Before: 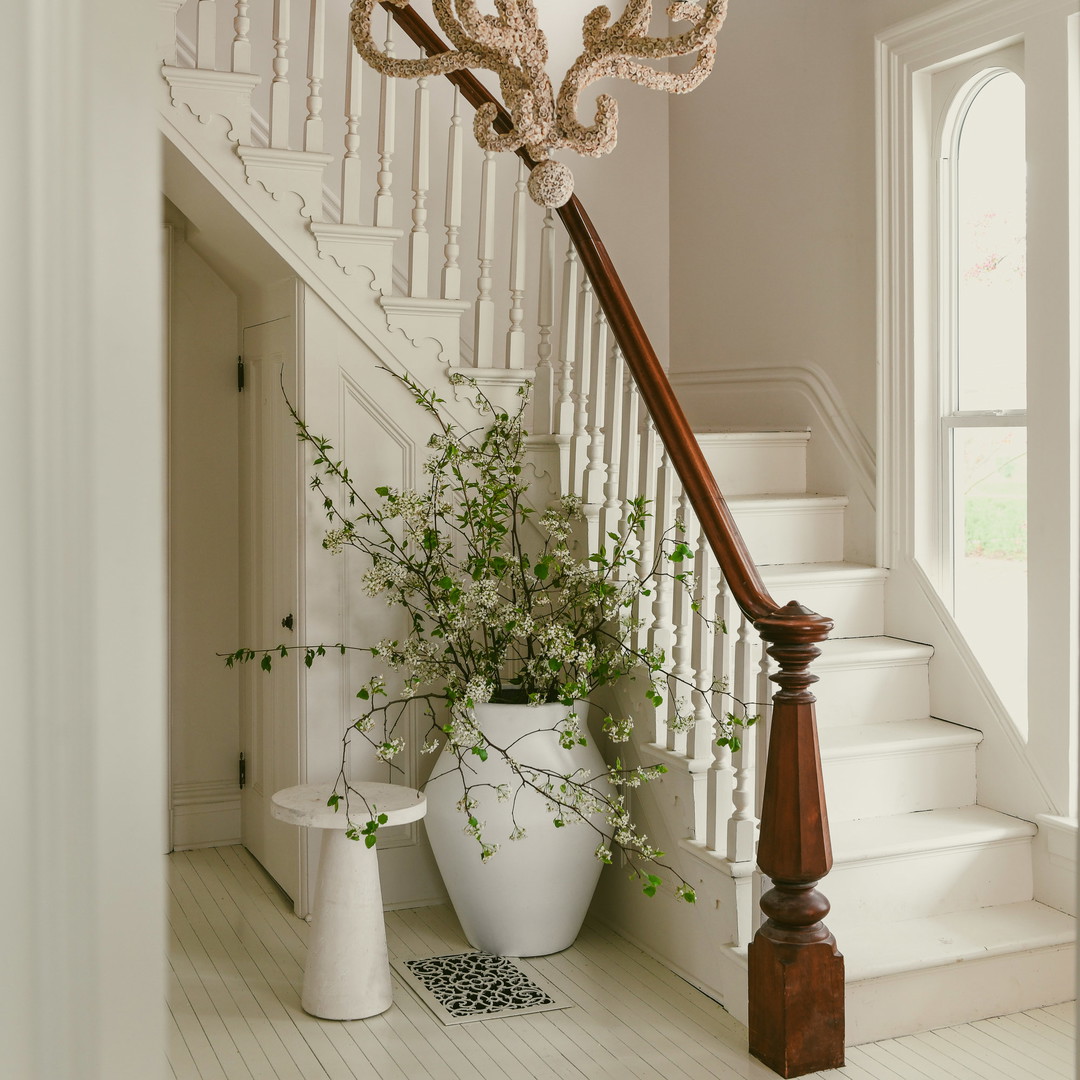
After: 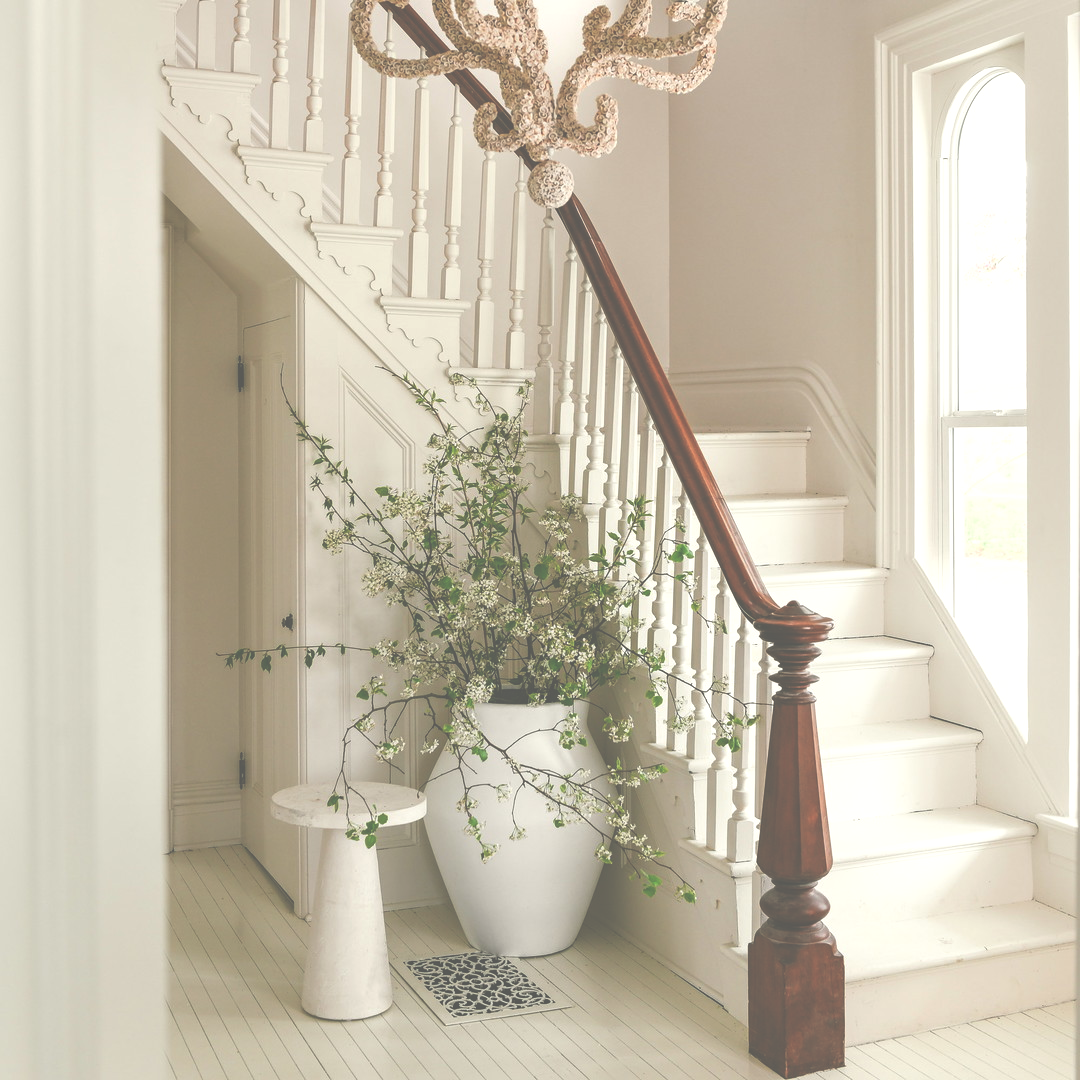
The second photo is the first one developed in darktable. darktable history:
exposure: black level correction -0.07, exposure 0.503 EV, compensate exposure bias true, compensate highlight preservation false
